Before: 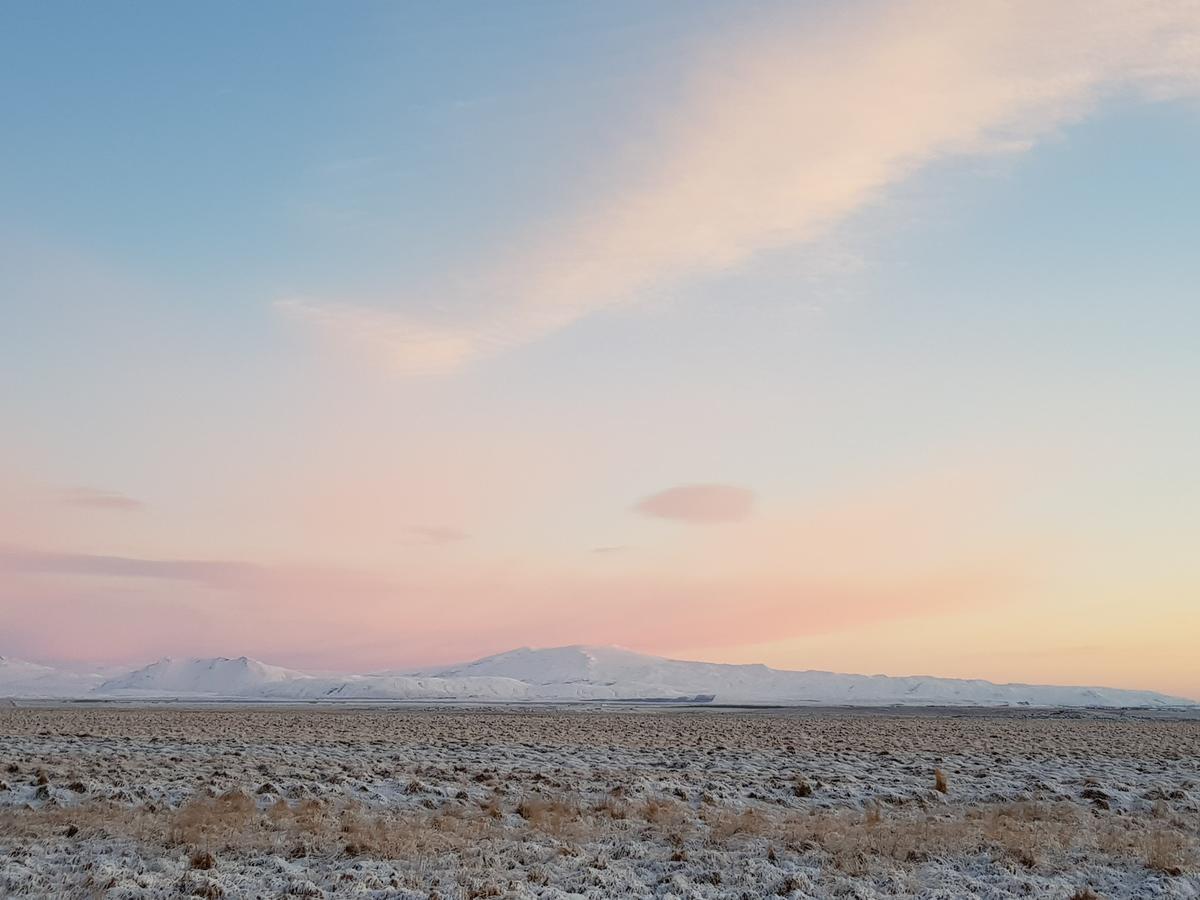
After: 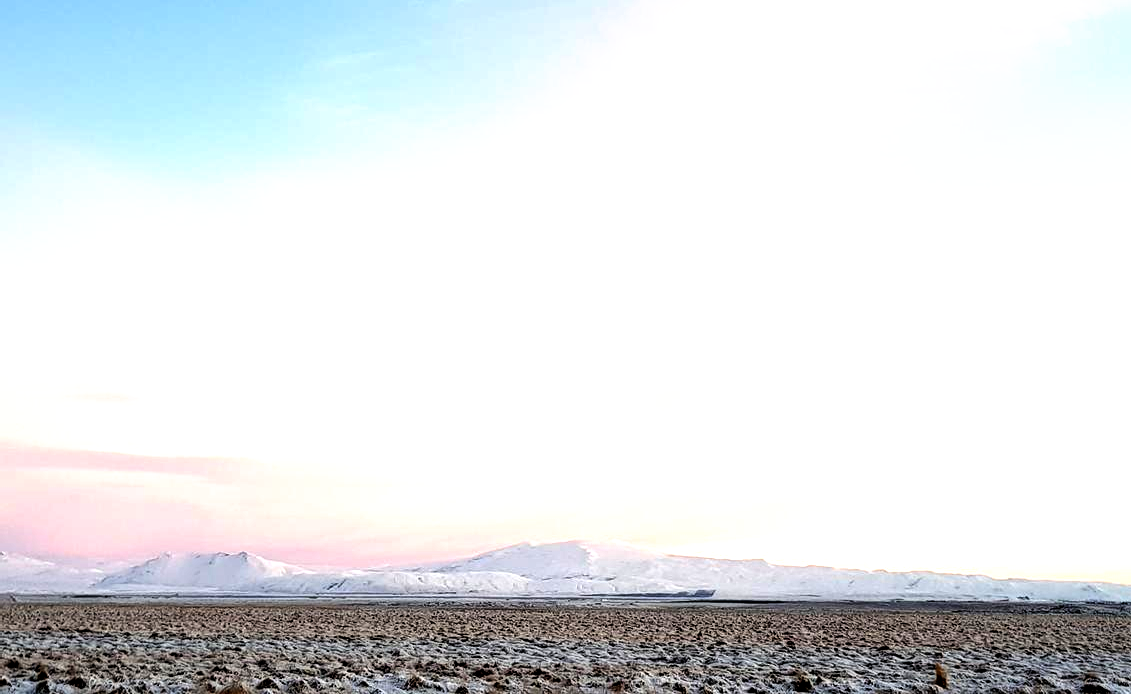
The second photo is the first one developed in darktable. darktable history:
crop and rotate: angle 0.03°, top 11.643%, right 5.651%, bottom 11.189%
local contrast: highlights 100%, shadows 100%, detail 120%, midtone range 0.2
tone equalizer: -8 EV -0.417 EV, -7 EV -0.389 EV, -6 EV -0.333 EV, -5 EV -0.222 EV, -3 EV 0.222 EV, -2 EV 0.333 EV, -1 EV 0.389 EV, +0 EV 0.417 EV, edges refinement/feathering 500, mask exposure compensation -1.57 EV, preserve details no
filmic rgb: black relative exposure -8.2 EV, white relative exposure 2.2 EV, threshold 3 EV, hardness 7.11, latitude 85.74%, contrast 1.696, highlights saturation mix -4%, shadows ↔ highlights balance -2.69%, preserve chrominance no, color science v5 (2021), contrast in shadows safe, contrast in highlights safe, enable highlight reconstruction true
